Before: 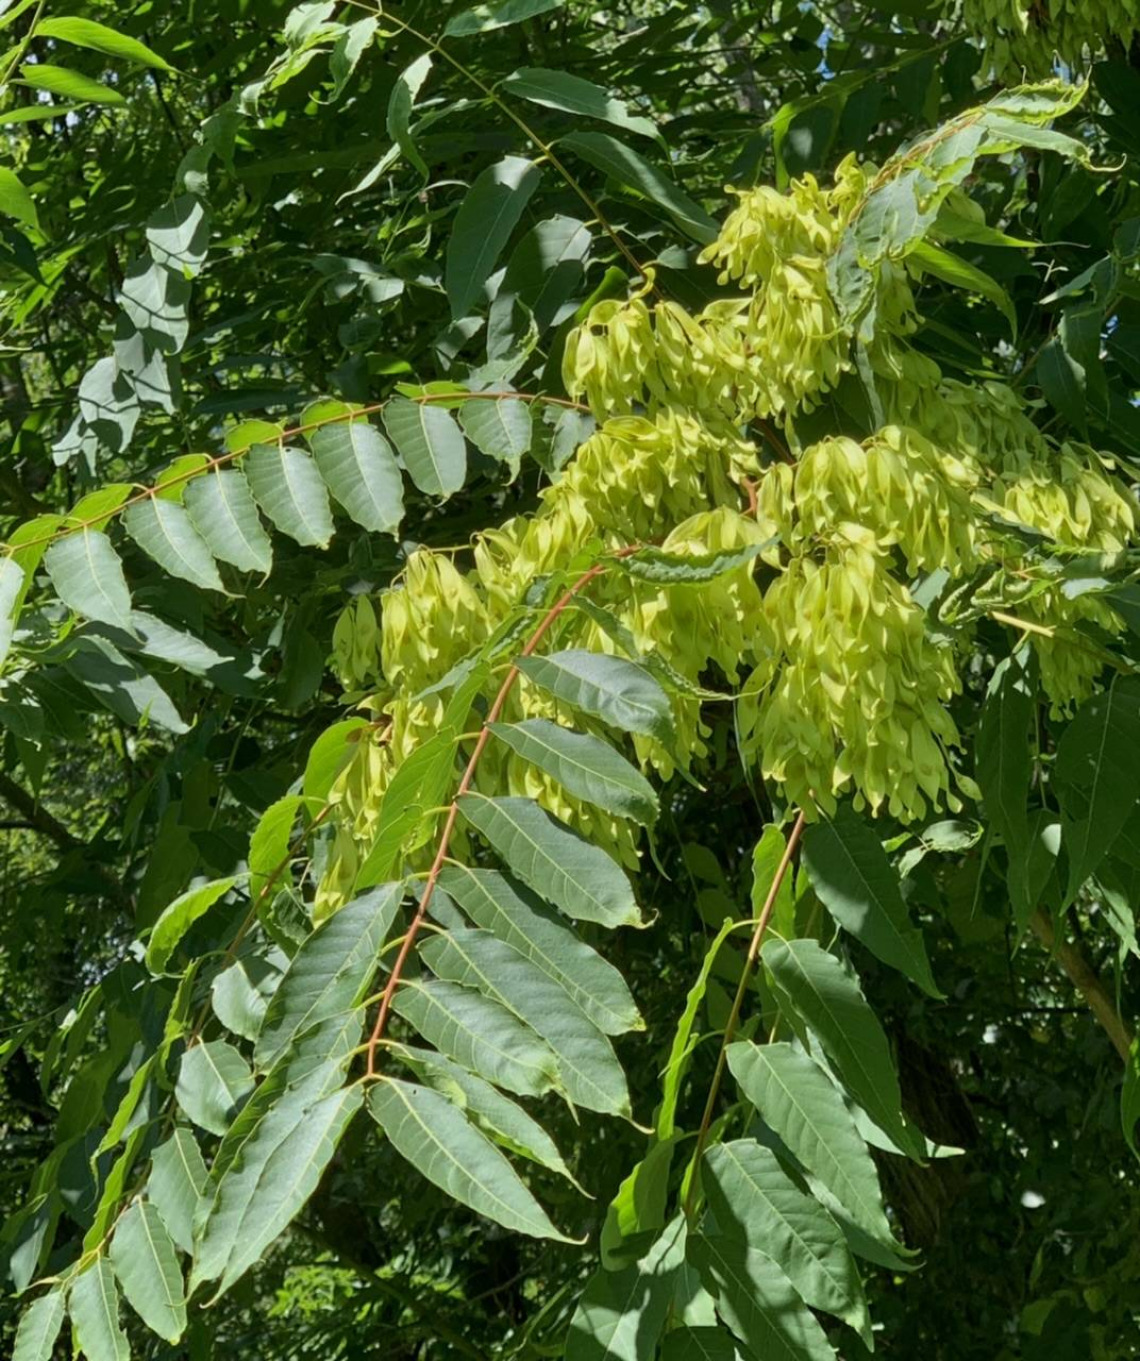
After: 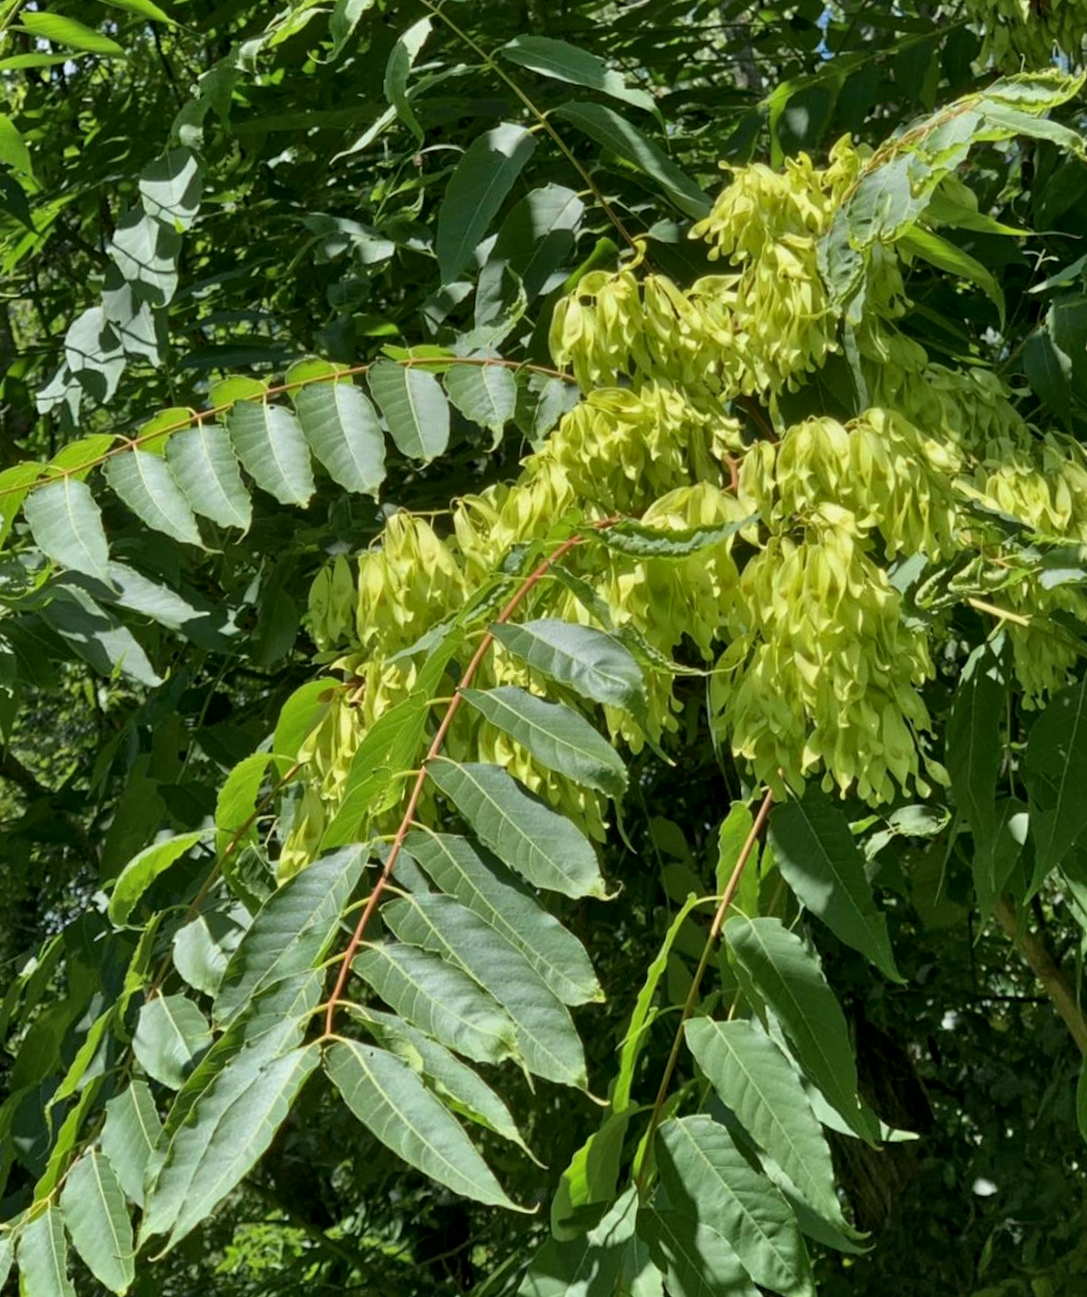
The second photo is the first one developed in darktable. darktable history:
crop and rotate: angle -2.38°
local contrast: mode bilateral grid, contrast 20, coarseness 50, detail 132%, midtone range 0.2
